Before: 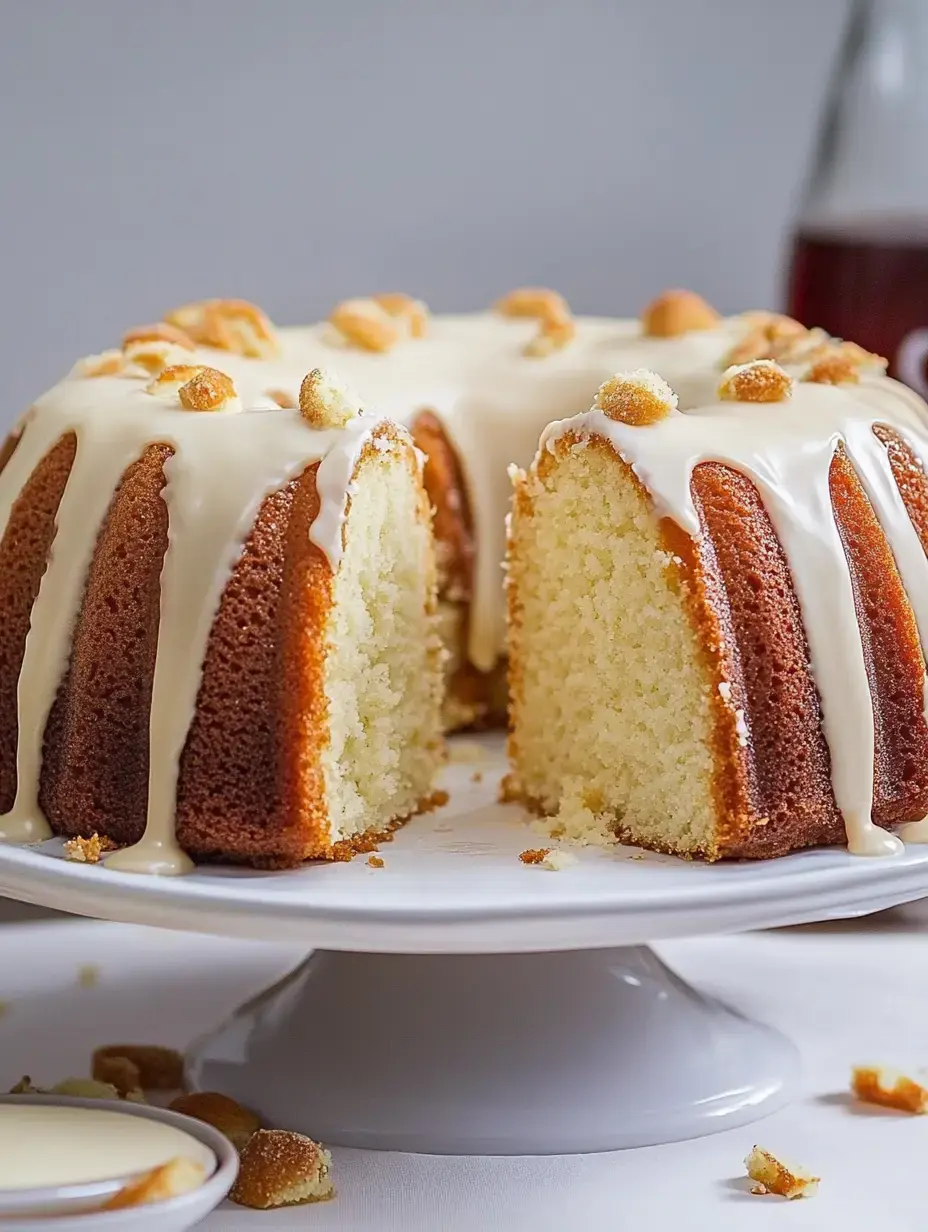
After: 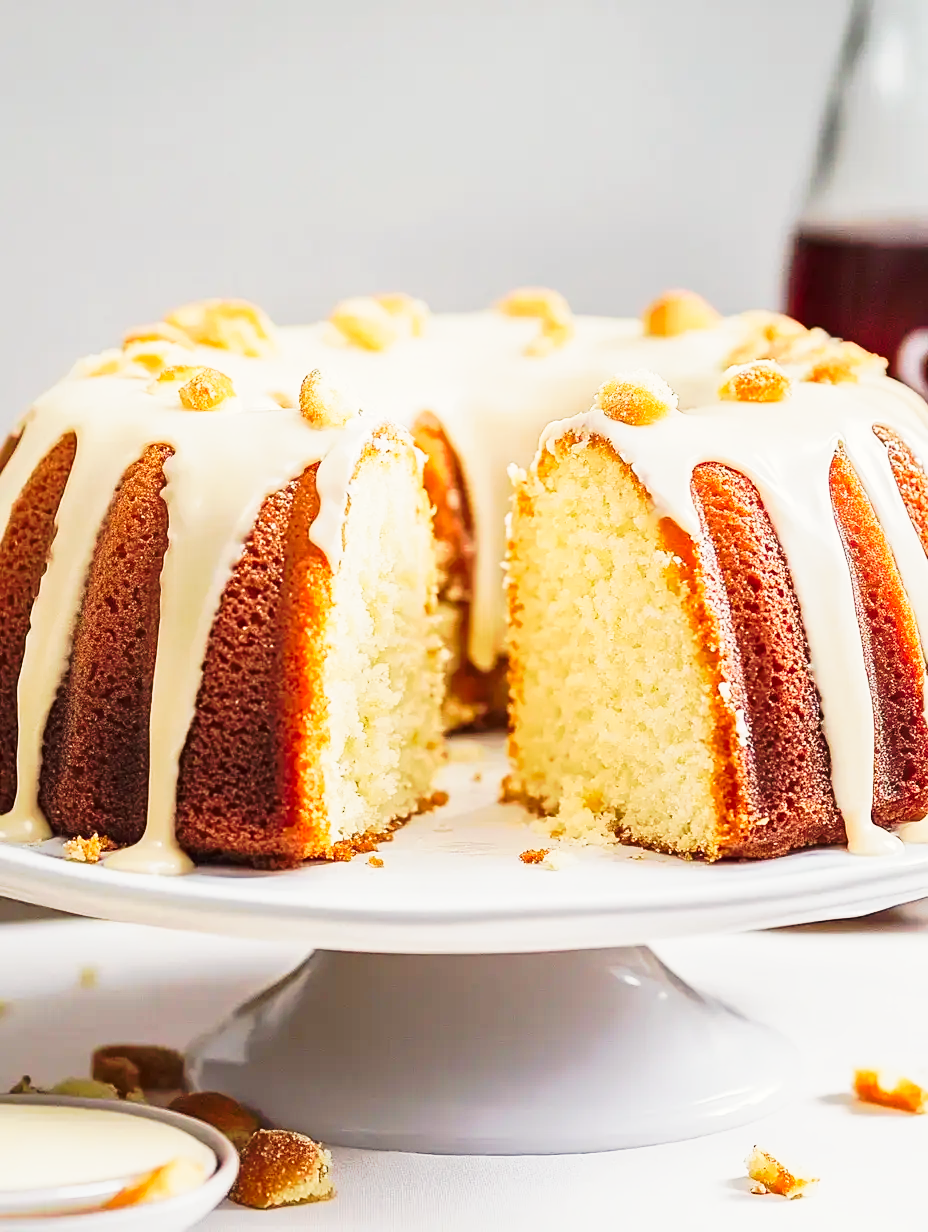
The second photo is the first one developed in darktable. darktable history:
white balance: red 1.029, blue 0.92
tone curve: curves: ch0 [(0, 0) (0.003, 0.003) (0.011, 0.013) (0.025, 0.029) (0.044, 0.052) (0.069, 0.081) (0.1, 0.116) (0.136, 0.158) (0.177, 0.207) (0.224, 0.268) (0.277, 0.373) (0.335, 0.465) (0.399, 0.565) (0.468, 0.674) (0.543, 0.79) (0.623, 0.853) (0.709, 0.918) (0.801, 0.956) (0.898, 0.977) (1, 1)], preserve colors none
